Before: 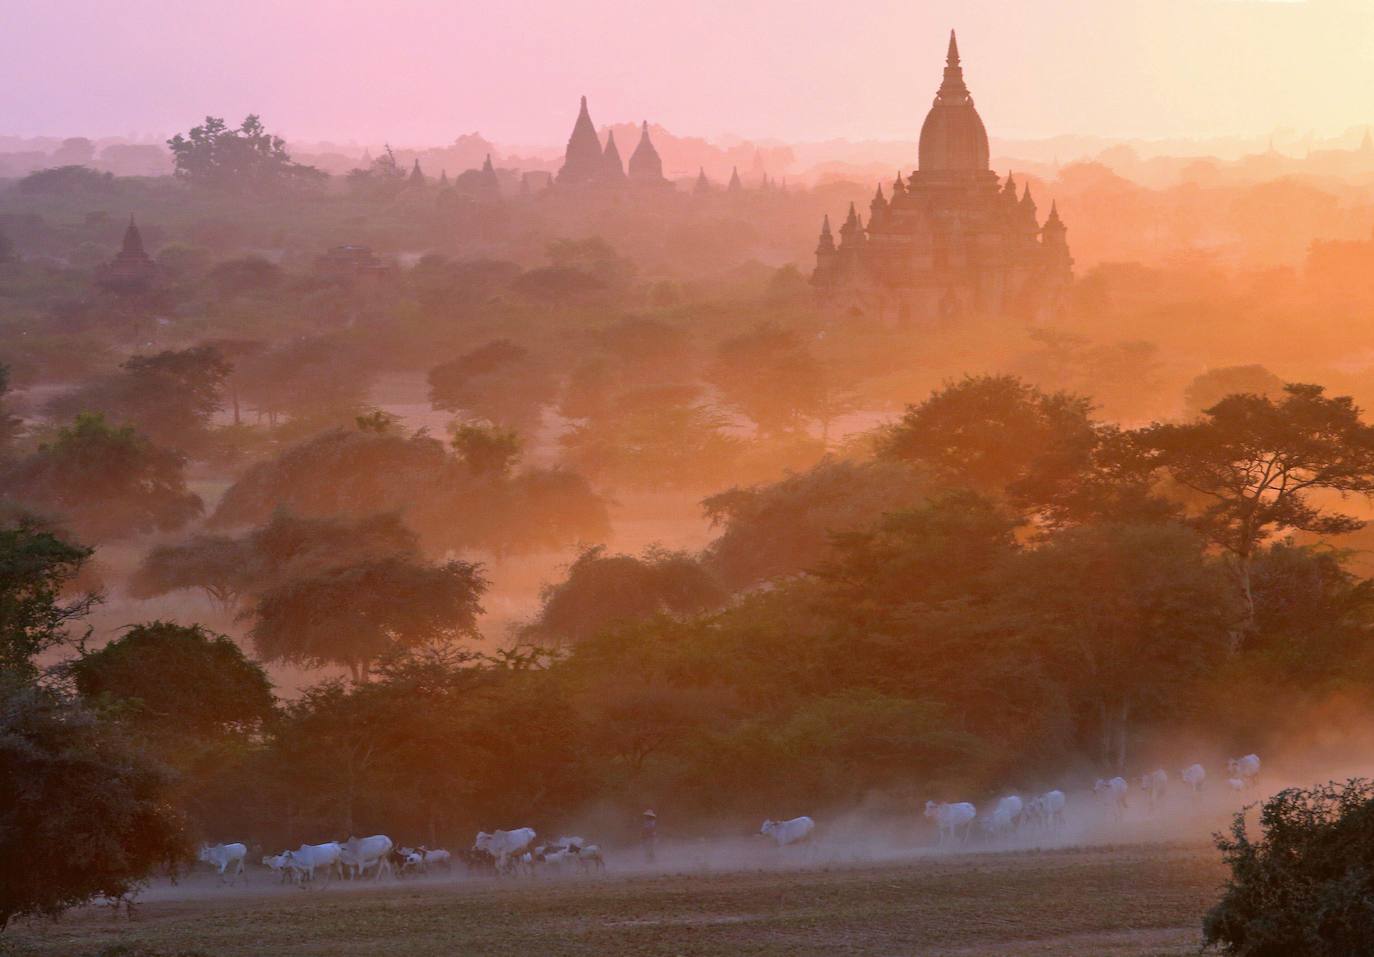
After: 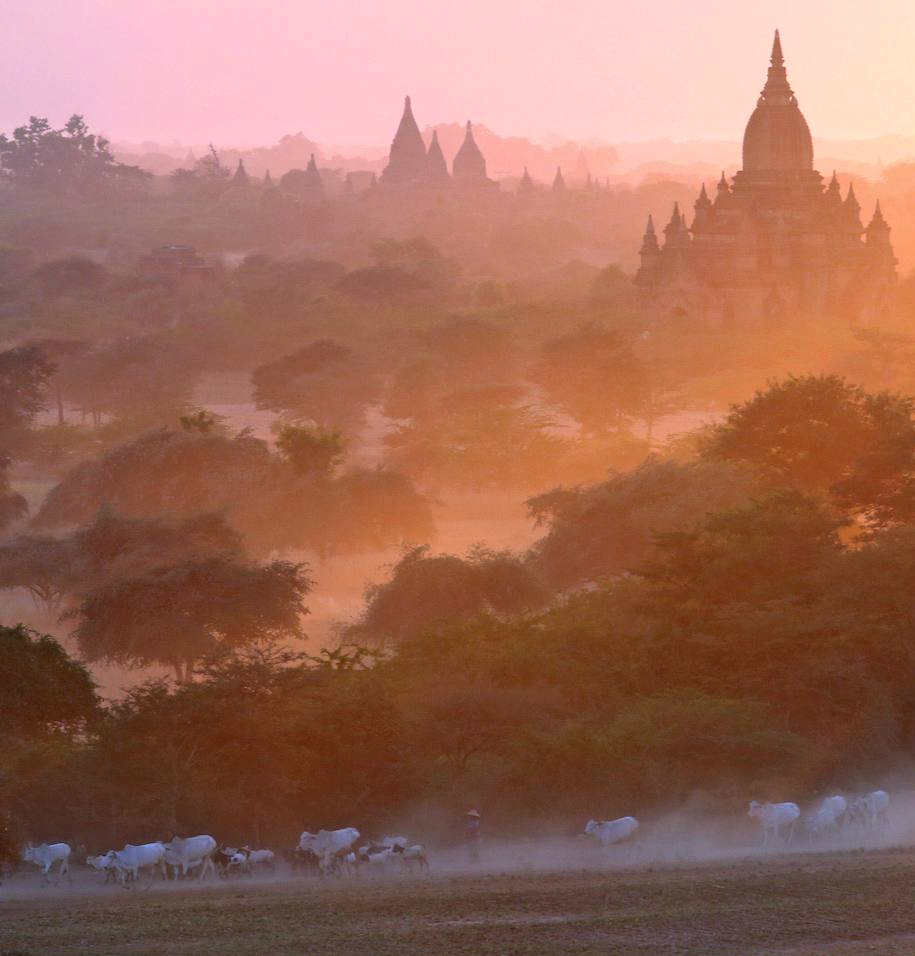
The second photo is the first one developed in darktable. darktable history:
exposure: exposure 0.085 EV, compensate highlight preservation false
color correction: highlights a* 0.482, highlights b* 2.68, shadows a* -0.894, shadows b* -4.31
crop and rotate: left 12.835%, right 20.558%
